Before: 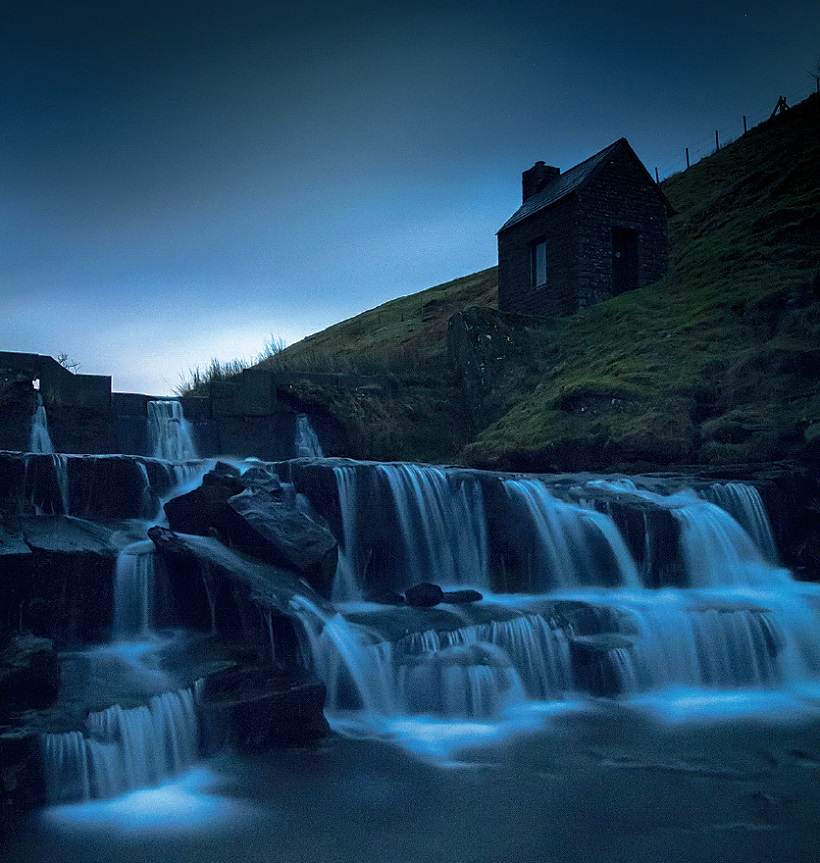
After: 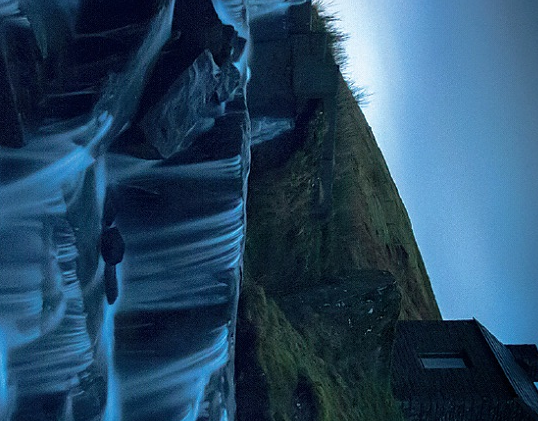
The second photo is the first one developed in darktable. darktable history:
orientation: orientation rotate -90°
crop and rotate: left 18.171%, top 21.749%, right 19.428%, bottom 26.83%
